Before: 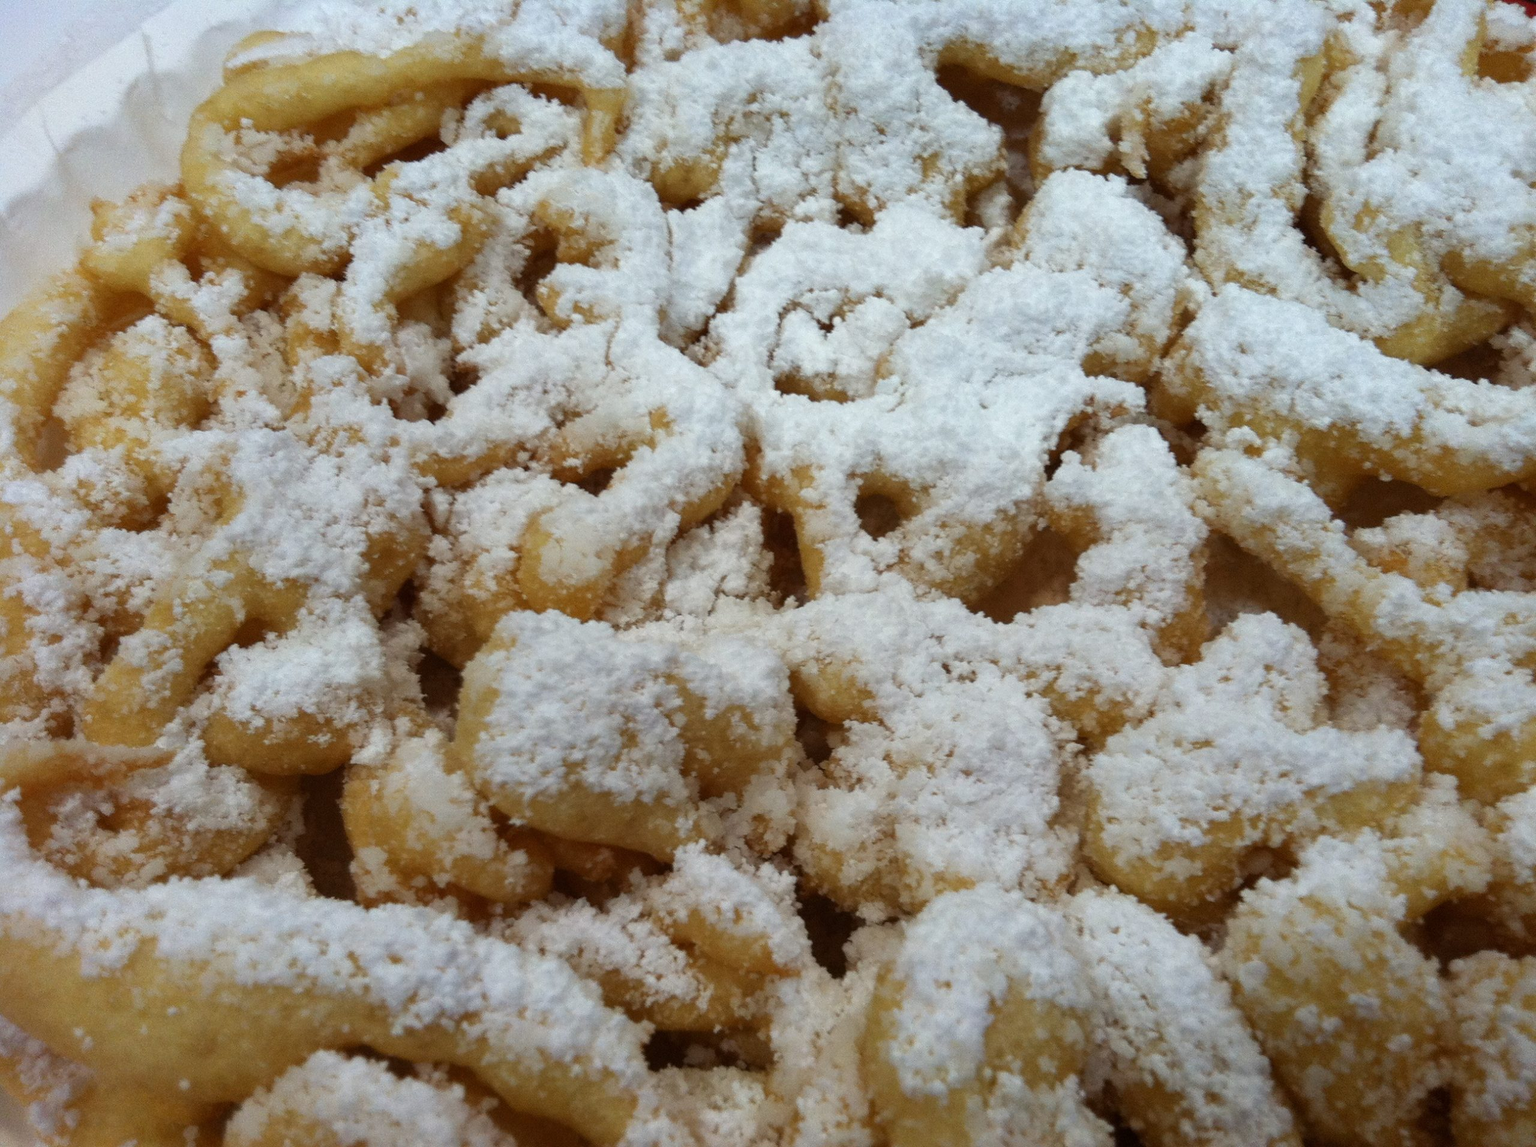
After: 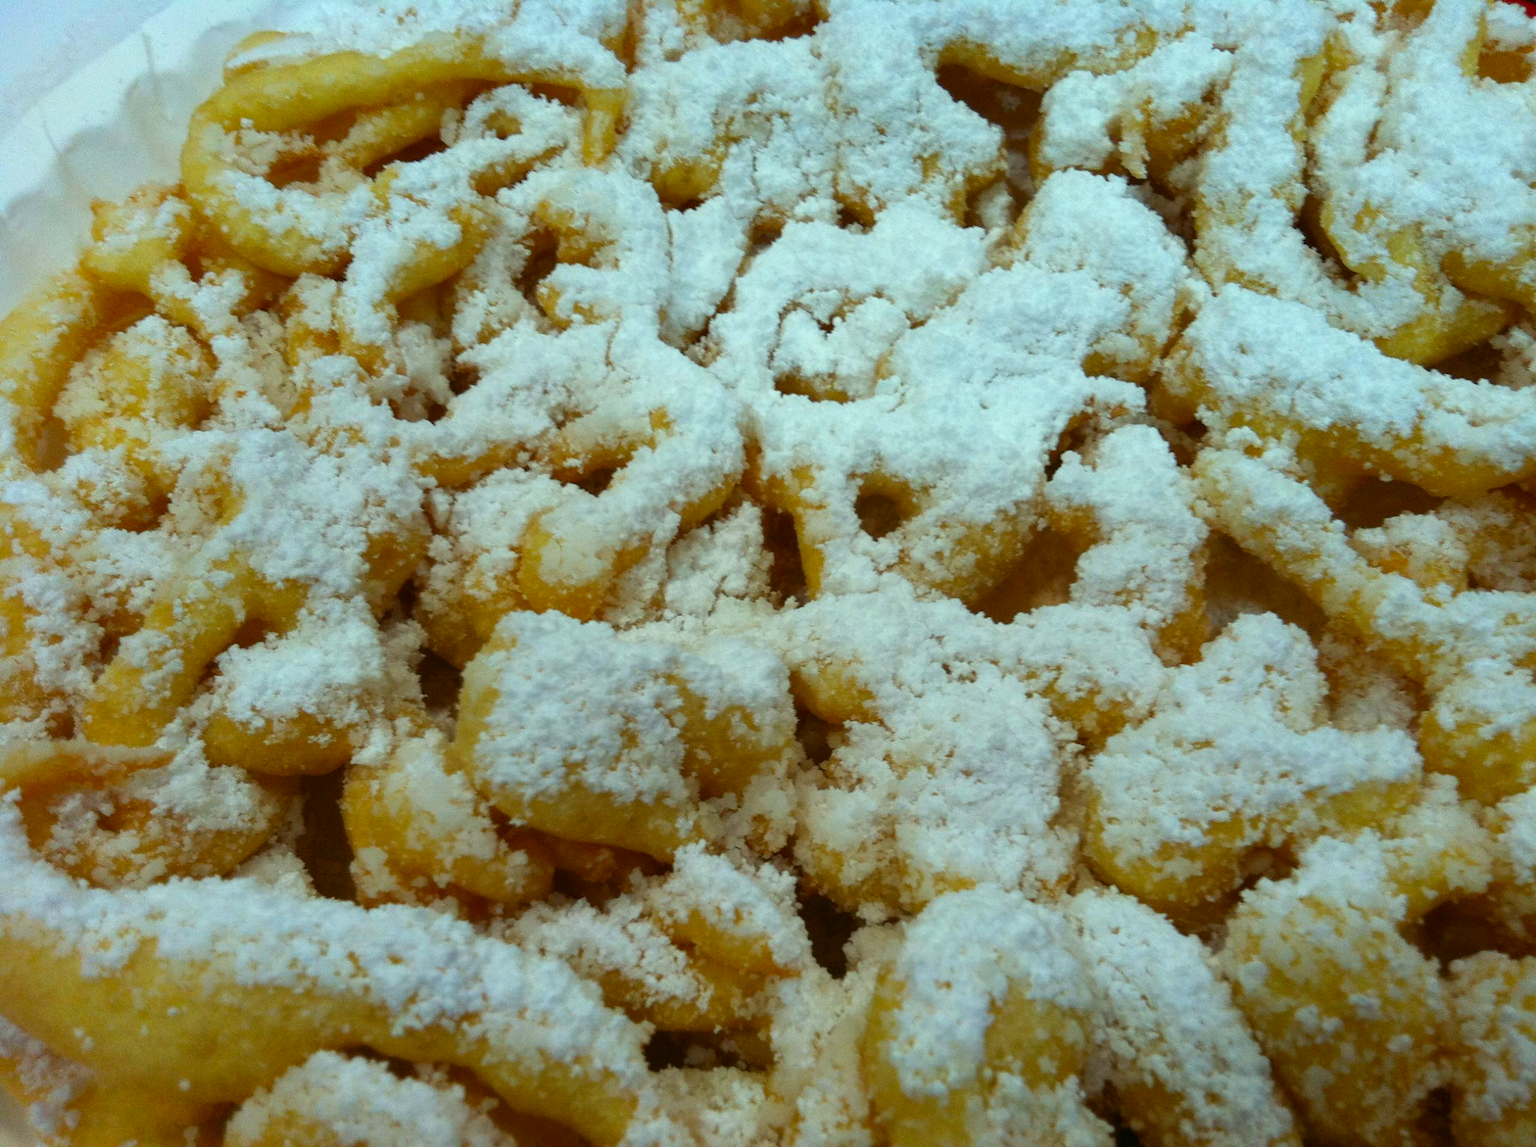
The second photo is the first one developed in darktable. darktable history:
levels: levels [0, 0.498, 1]
color correction: highlights a* -7.56, highlights b* 1.4, shadows a* -3.04, saturation 1.44
